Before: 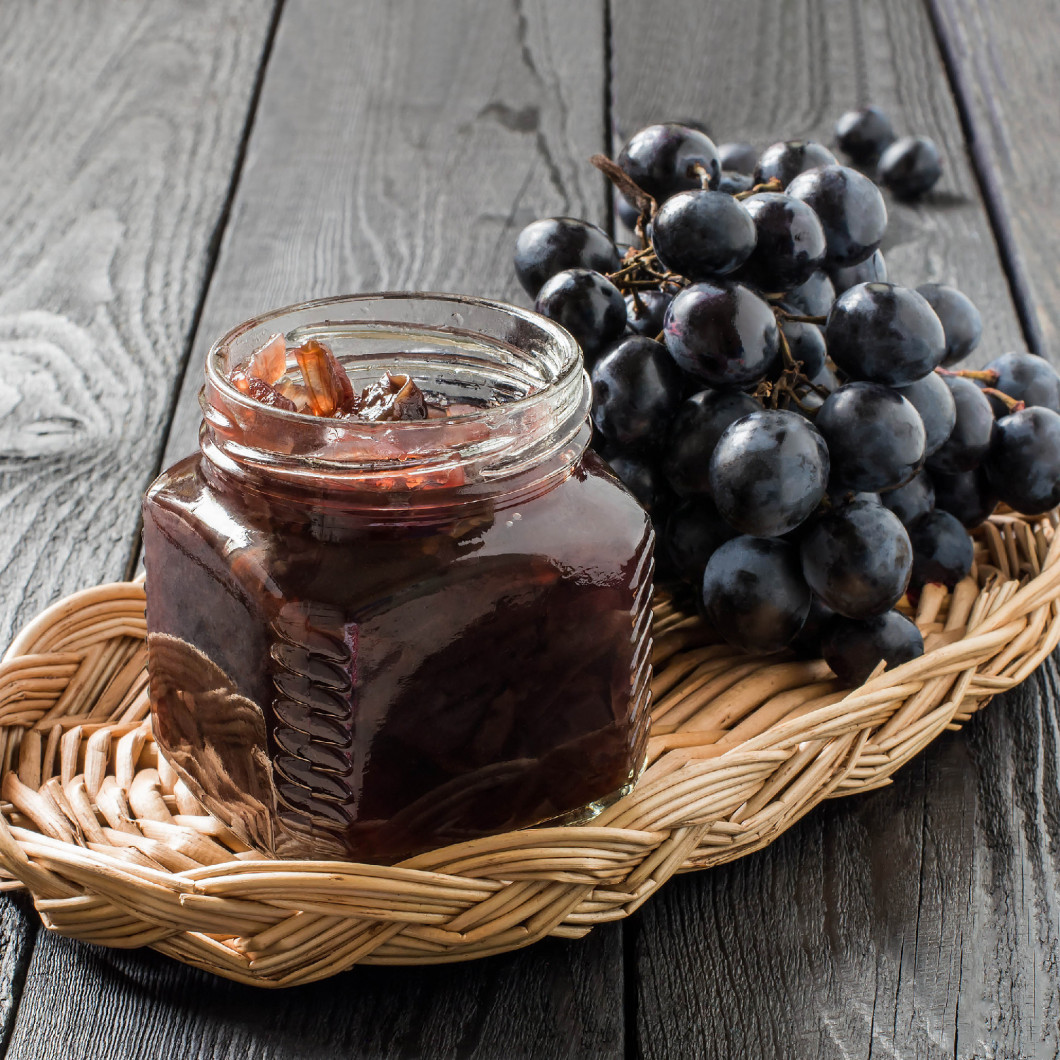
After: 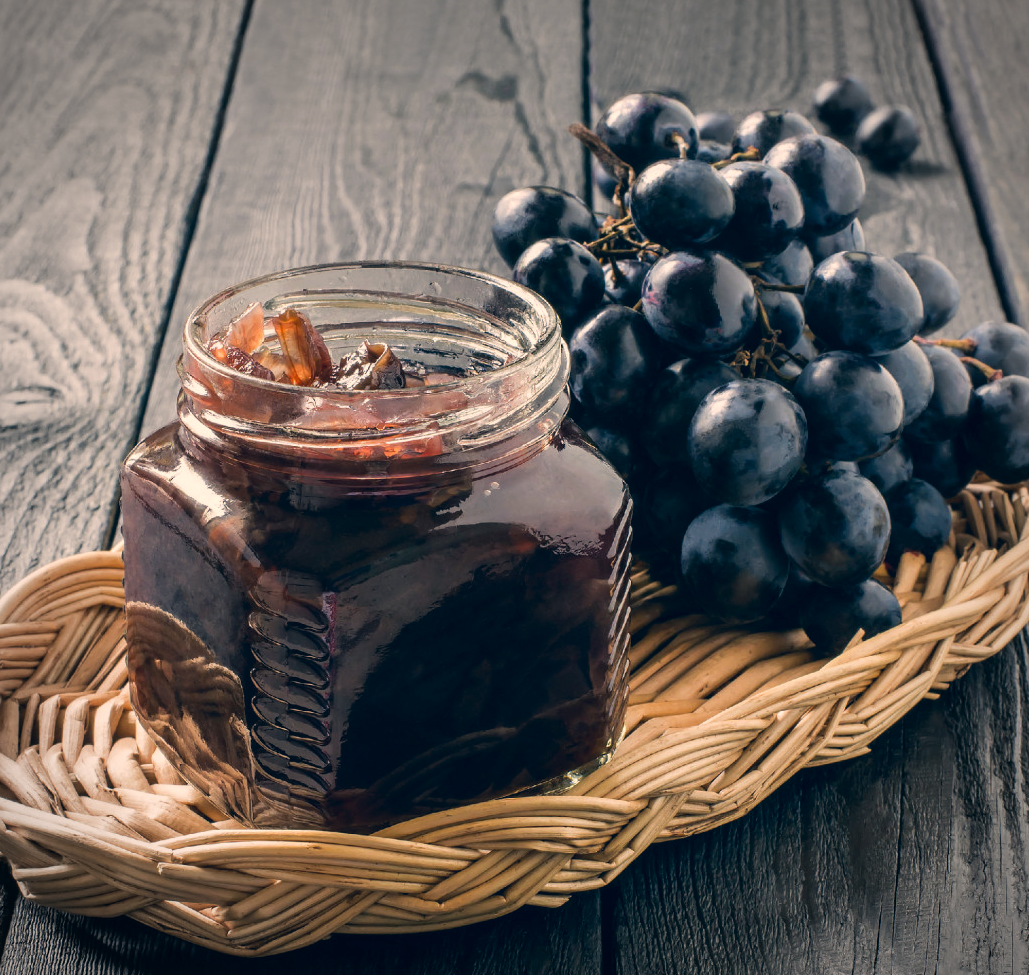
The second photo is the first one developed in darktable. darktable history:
vignetting: unbound false
crop: left 2.118%, top 3.011%, right 0.756%, bottom 4.978%
color correction: highlights a* 10.28, highlights b* 14.83, shadows a* -10.35, shadows b* -14.93
